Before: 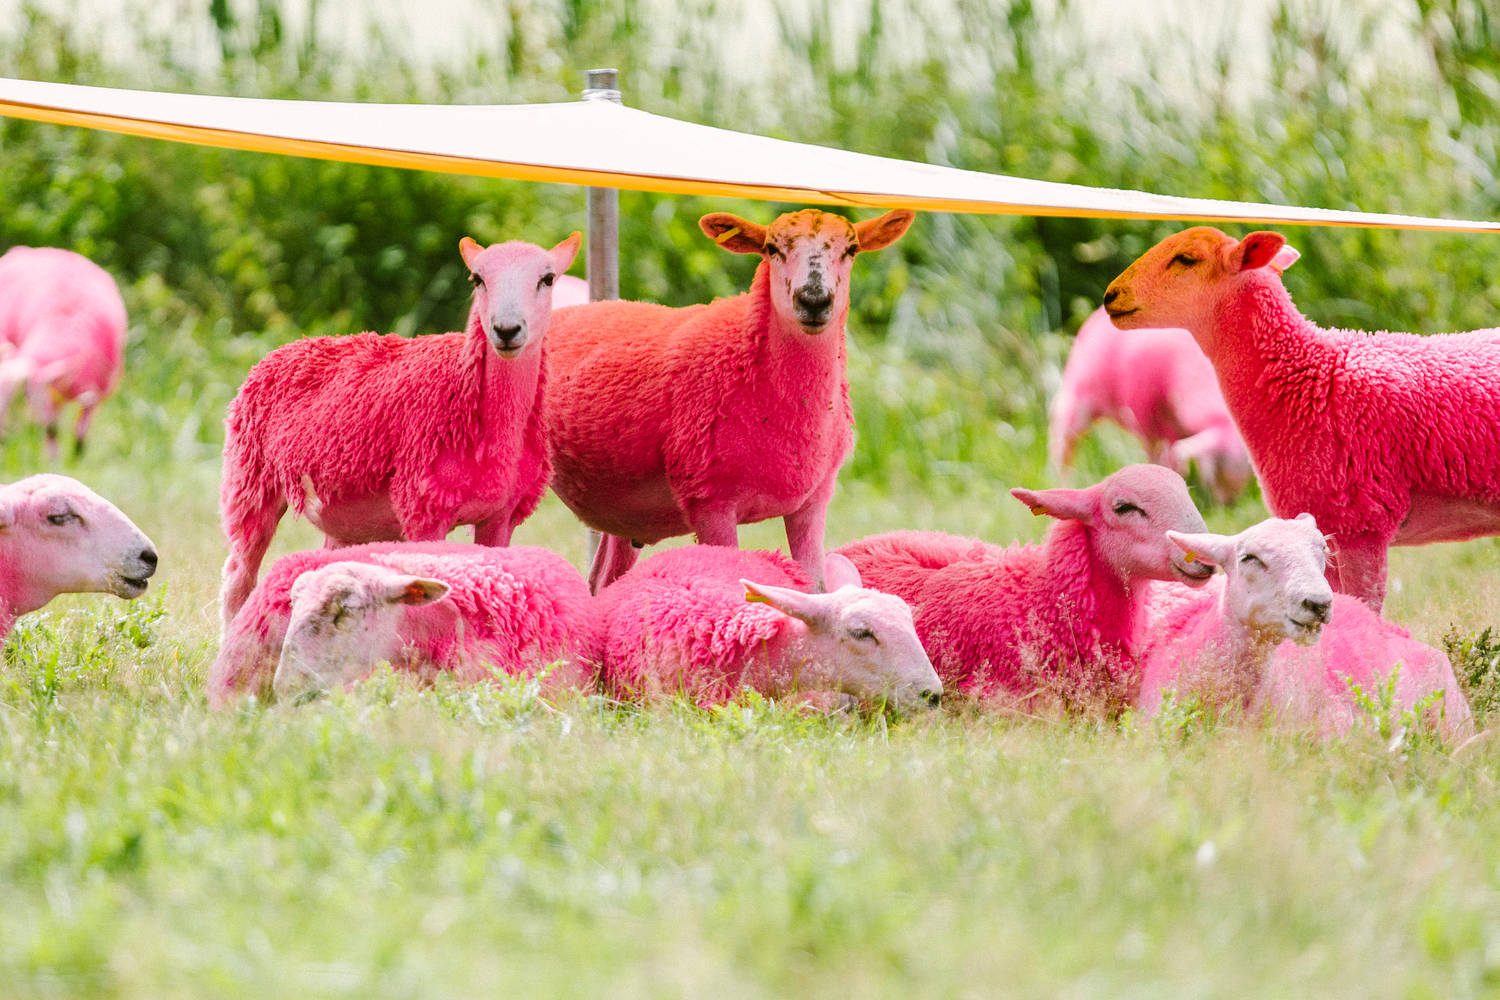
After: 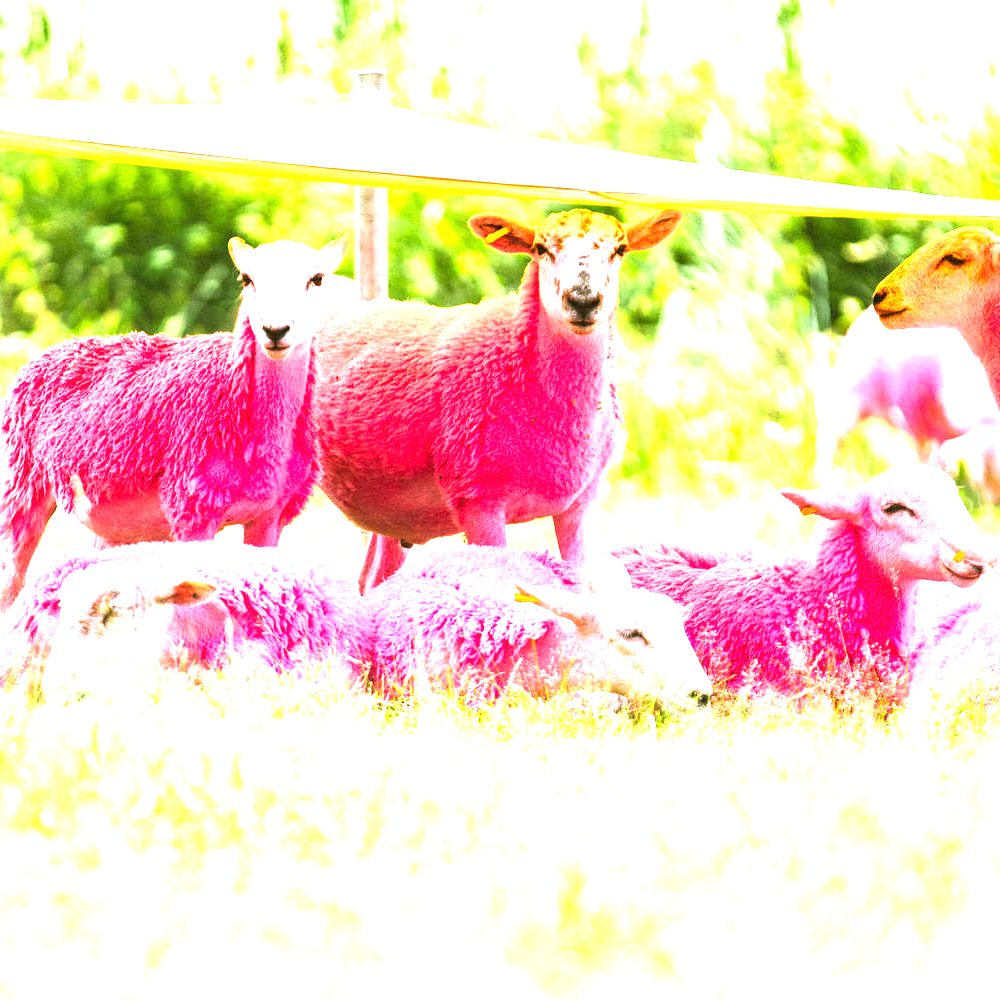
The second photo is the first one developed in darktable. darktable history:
crop and rotate: left 15.446%, right 17.836%
exposure: exposure 2 EV, compensate highlight preservation false
